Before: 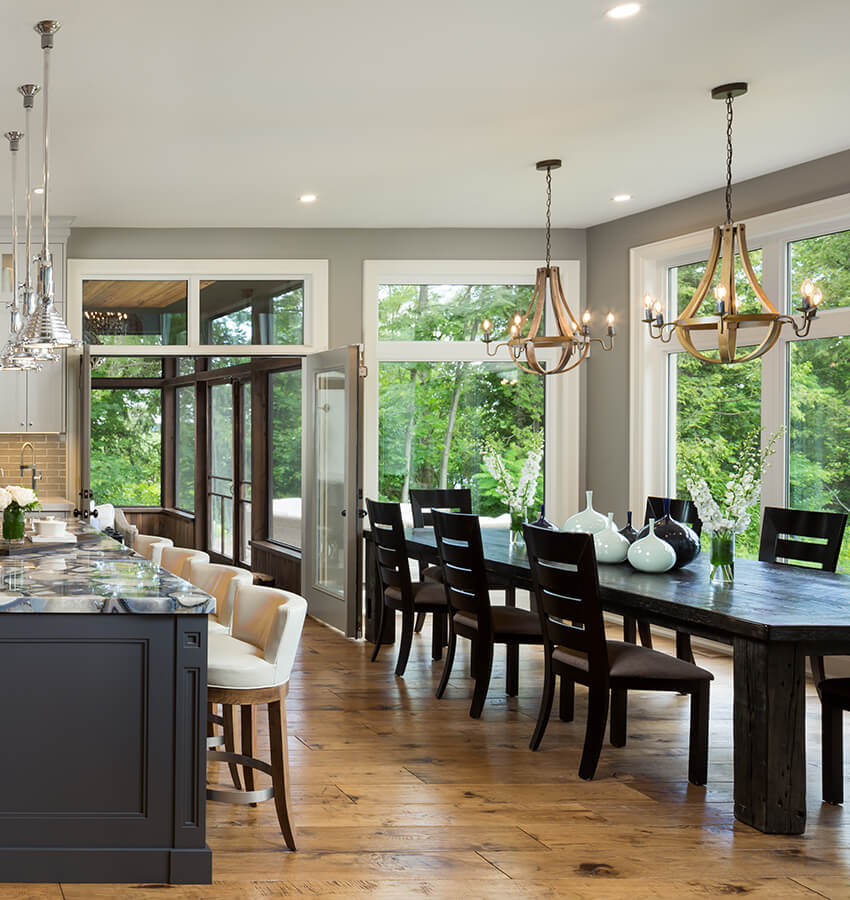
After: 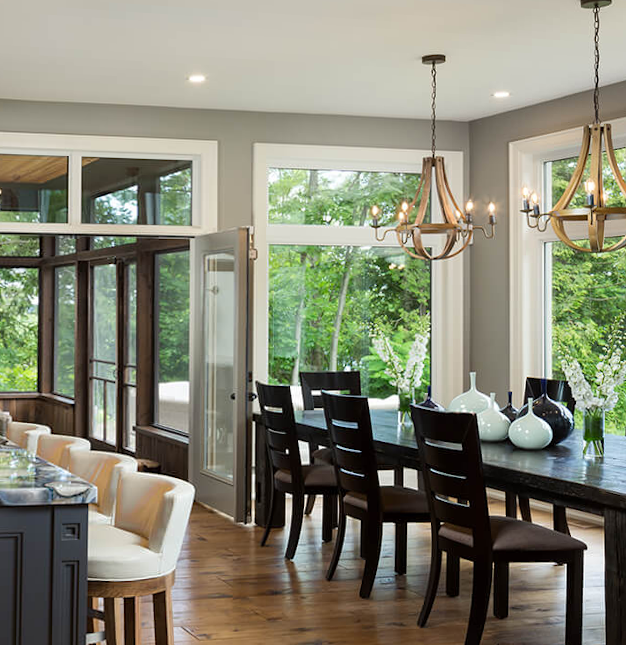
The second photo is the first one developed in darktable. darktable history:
crop: left 16.768%, top 8.653%, right 8.362%, bottom 12.485%
rotate and perspective: rotation -0.013°, lens shift (vertical) -0.027, lens shift (horizontal) 0.178, crop left 0.016, crop right 0.989, crop top 0.082, crop bottom 0.918
